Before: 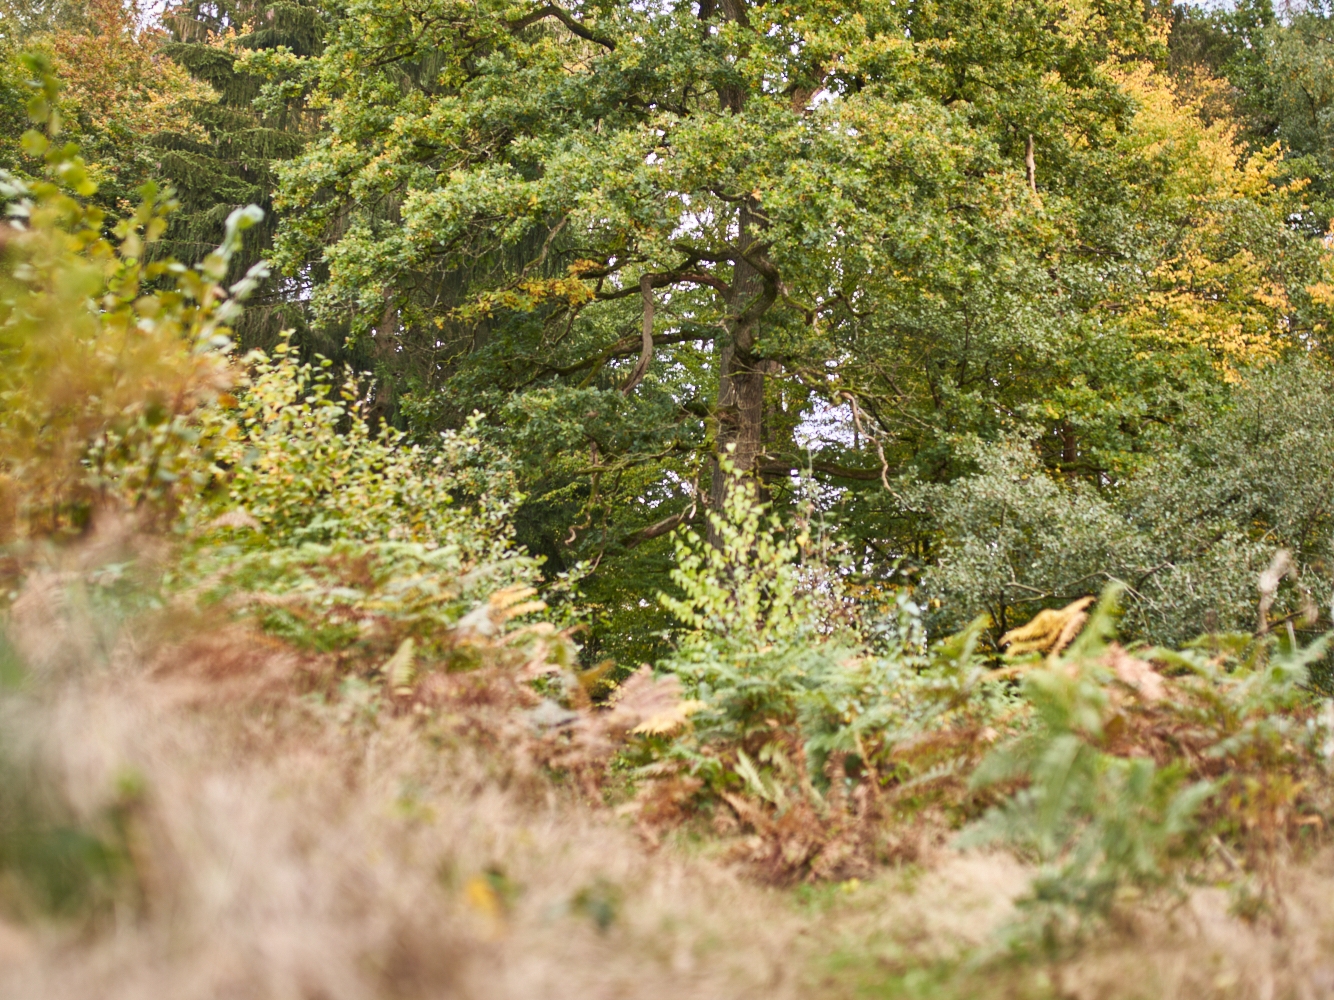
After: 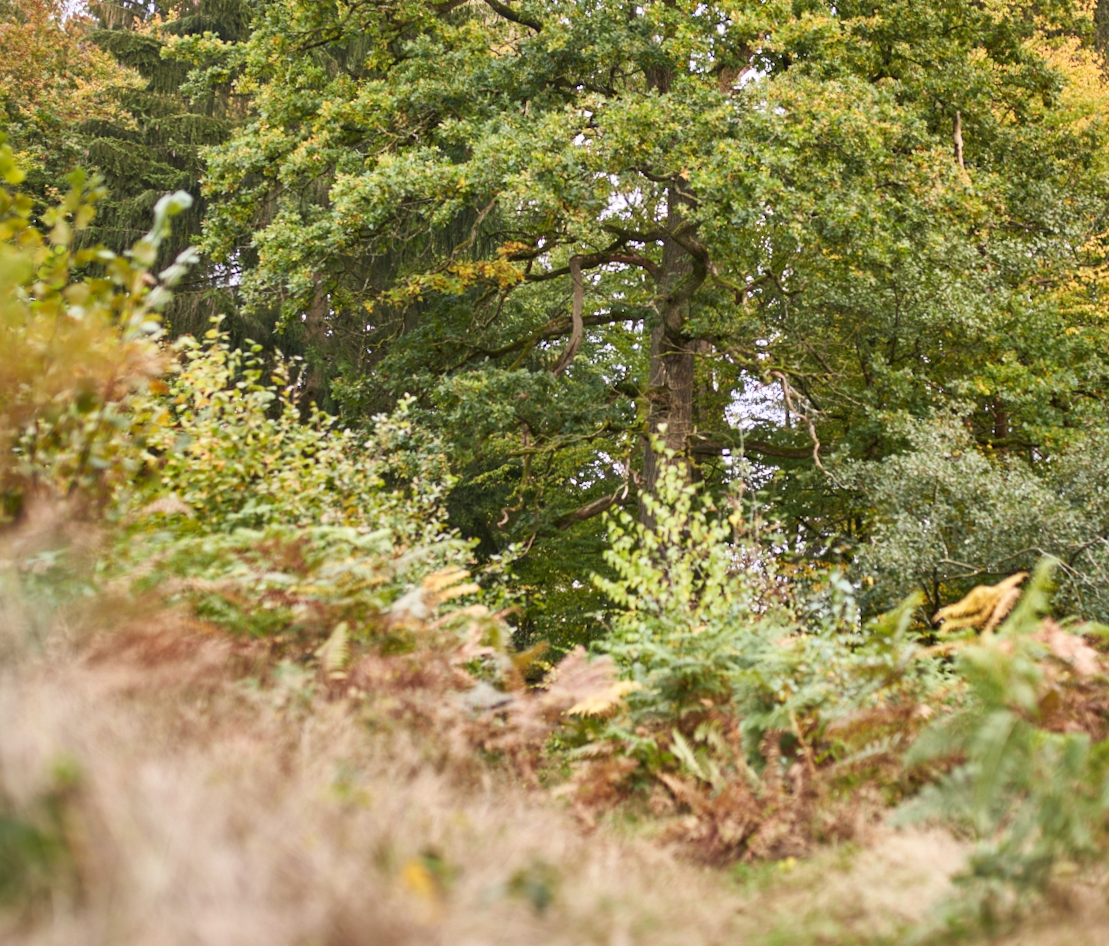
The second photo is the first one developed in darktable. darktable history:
crop and rotate: angle 0.707°, left 4.363%, top 1.18%, right 11.097%, bottom 2.573%
tone equalizer: on, module defaults
